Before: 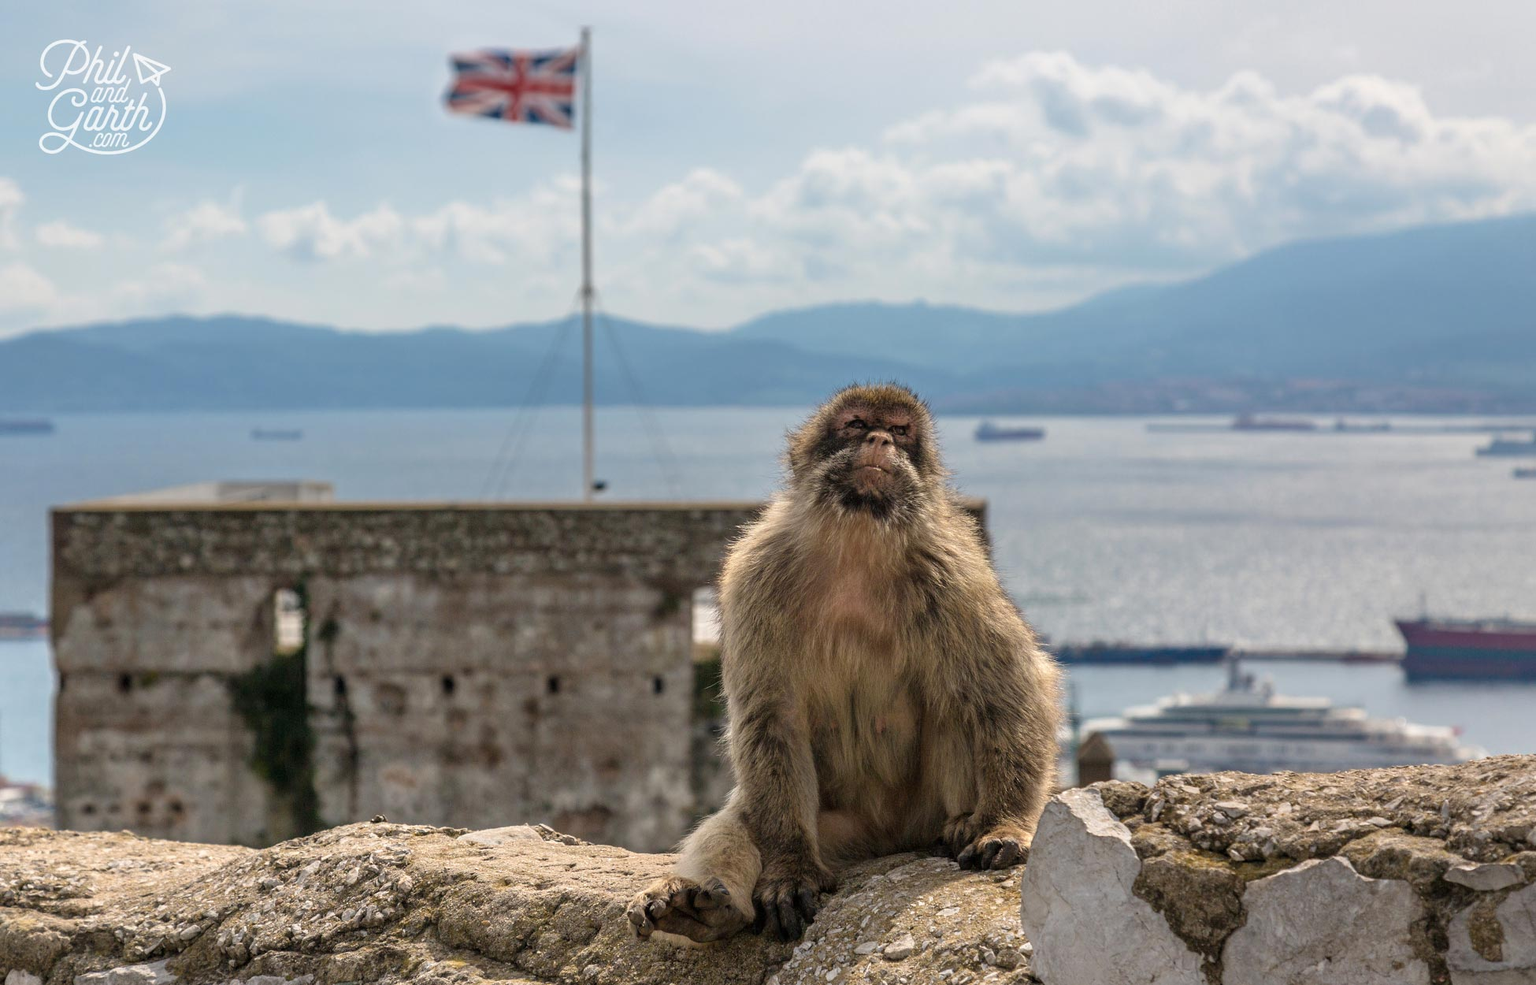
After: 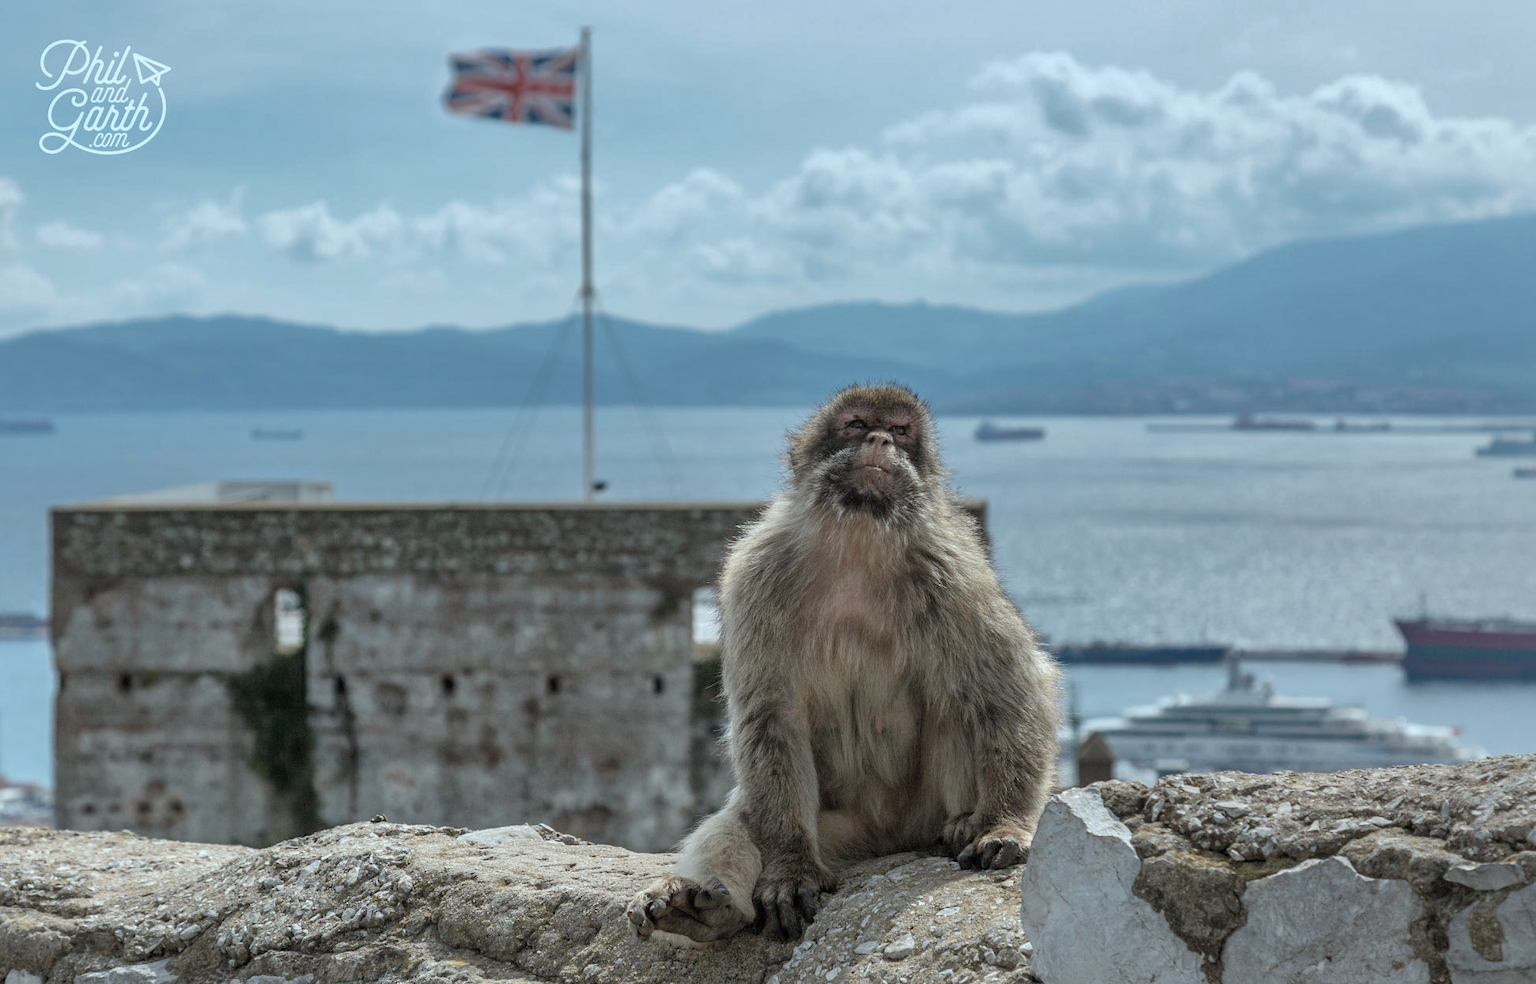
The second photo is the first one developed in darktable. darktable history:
color correction: highlights a* -12.64, highlights b* -18.1, saturation 0.7
shadows and highlights: on, module defaults
